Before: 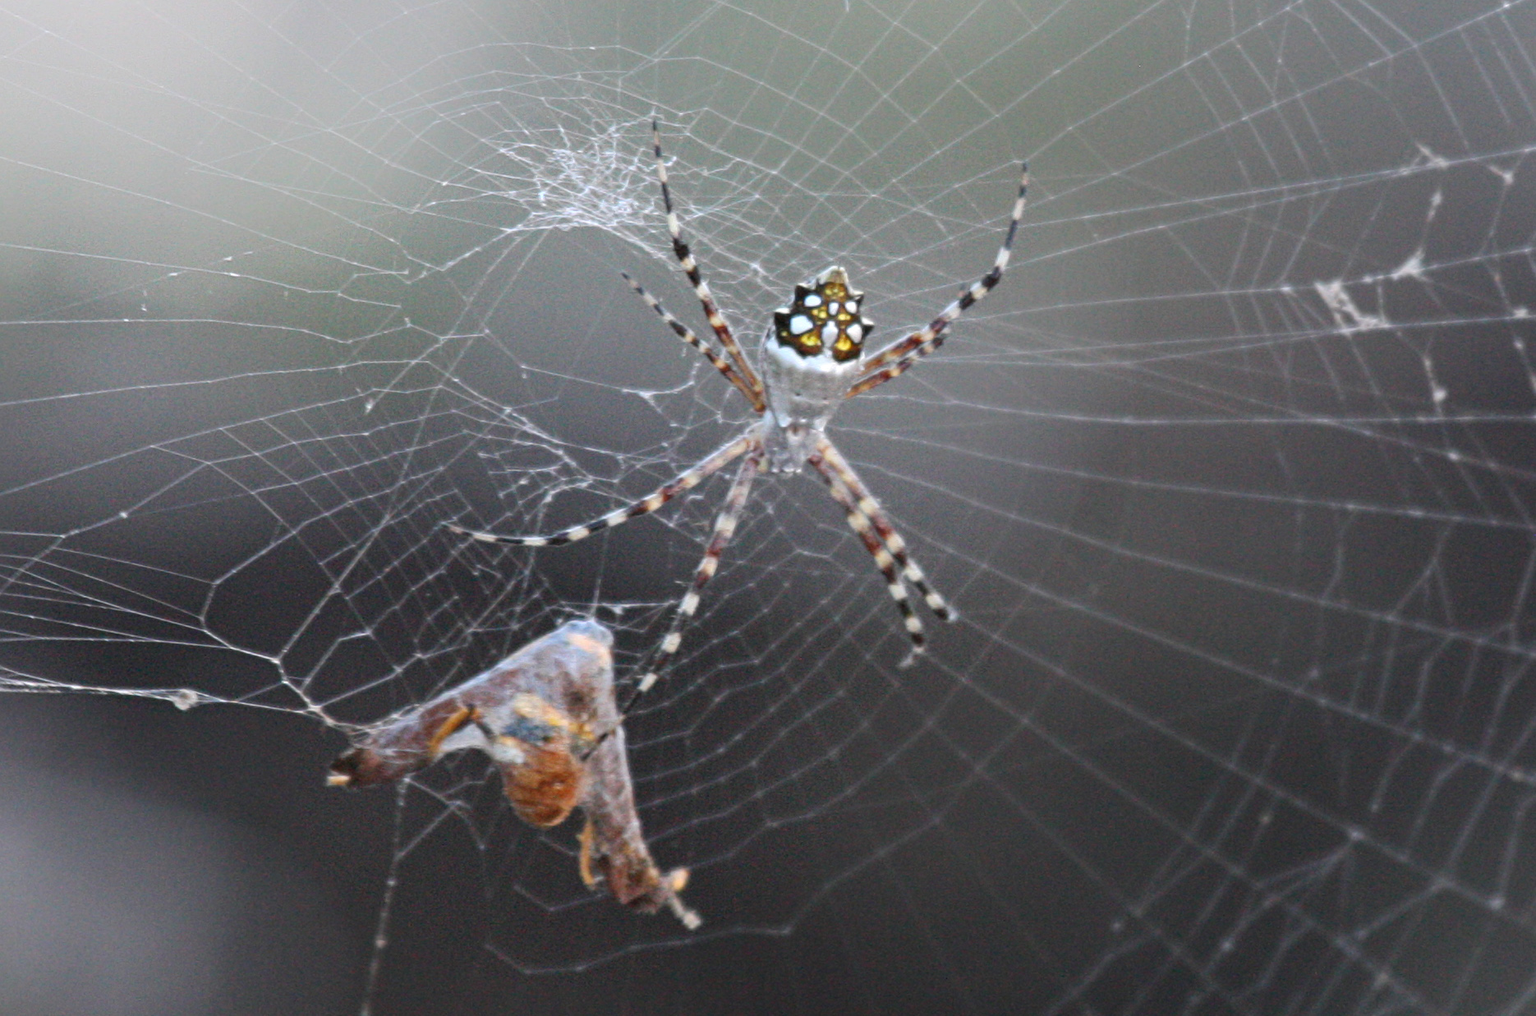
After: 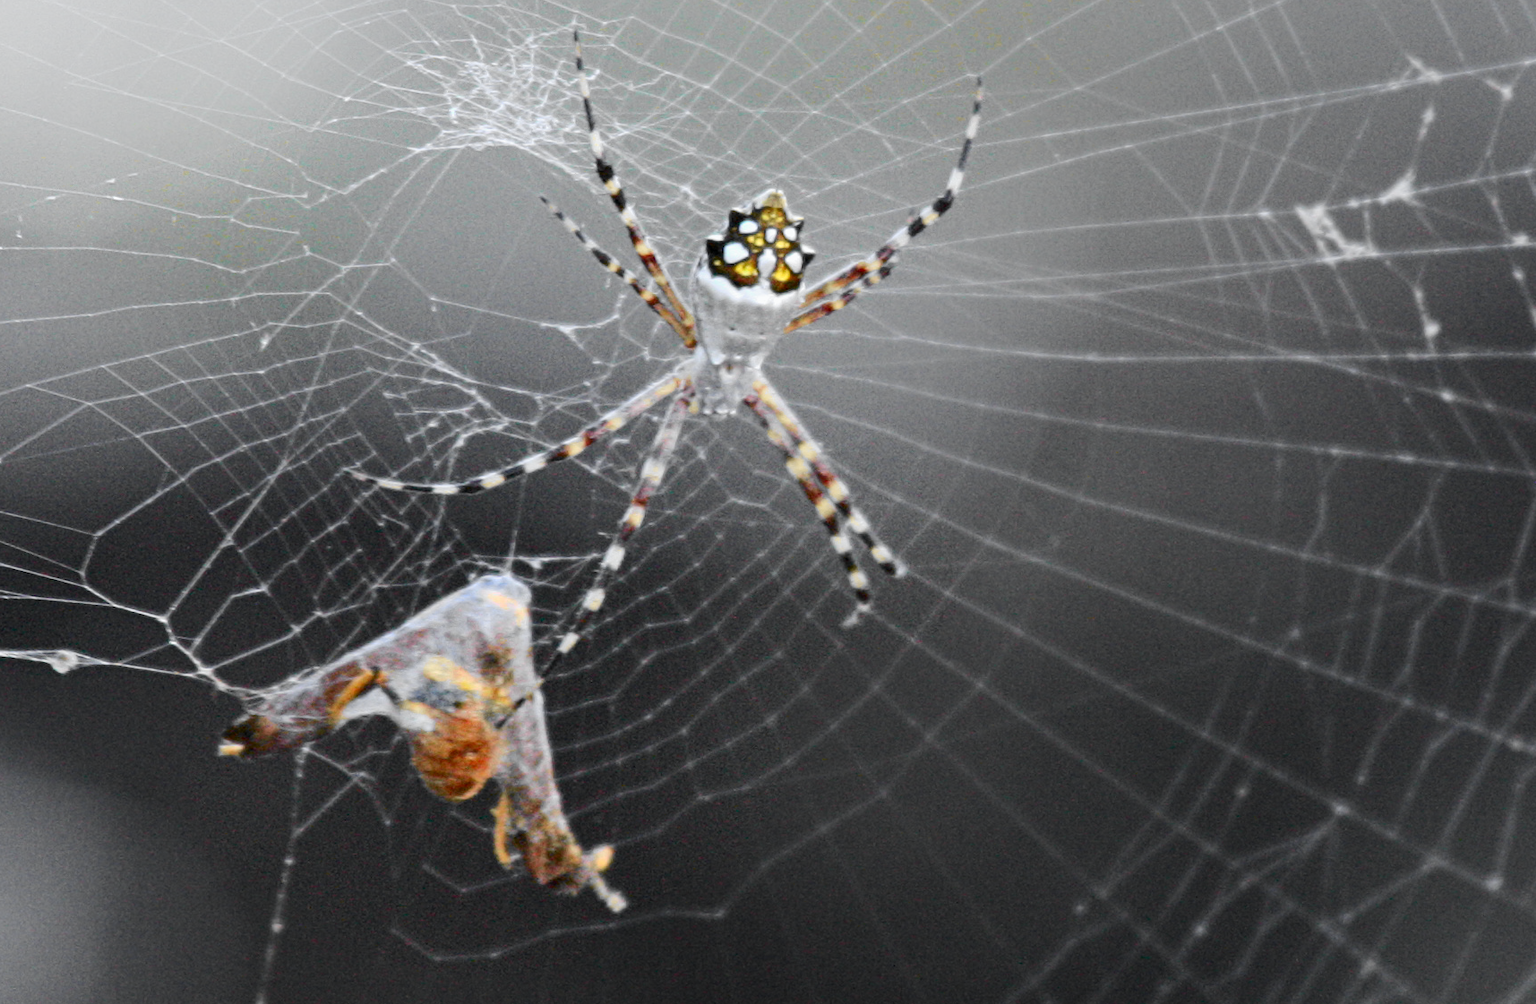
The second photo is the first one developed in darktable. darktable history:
exposure: black level correction 0.005, exposure 0.014 EV, compensate highlight preservation false
base curve: curves: ch0 [(0, 0) (0.297, 0.298) (1, 1)], preserve colors none
crop and rotate: left 8.262%, top 9.226%
tone curve: curves: ch0 [(0, 0) (0.071, 0.047) (0.266, 0.26) (0.483, 0.554) (0.753, 0.811) (1, 0.983)]; ch1 [(0, 0) (0.346, 0.307) (0.408, 0.387) (0.463, 0.465) (0.482, 0.493) (0.502, 0.499) (0.517, 0.502) (0.55, 0.548) (0.597, 0.61) (0.651, 0.698) (1, 1)]; ch2 [(0, 0) (0.346, 0.34) (0.434, 0.46) (0.485, 0.494) (0.5, 0.498) (0.517, 0.506) (0.526, 0.545) (0.583, 0.61) (0.625, 0.659) (1, 1)], color space Lab, independent channels, preserve colors none
